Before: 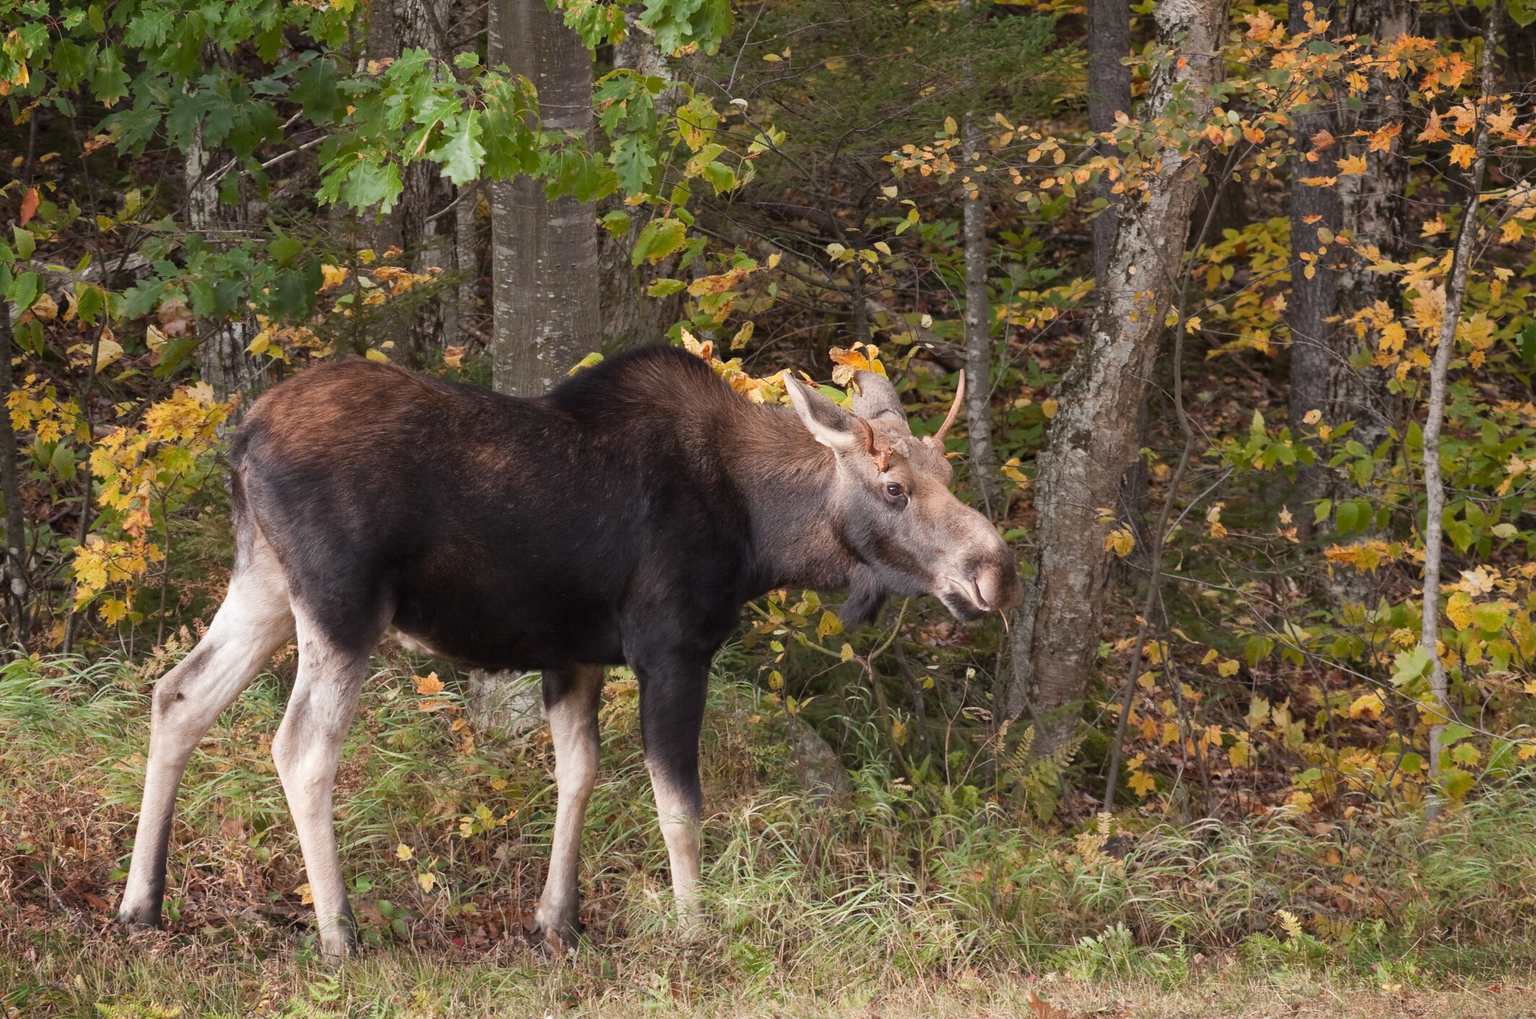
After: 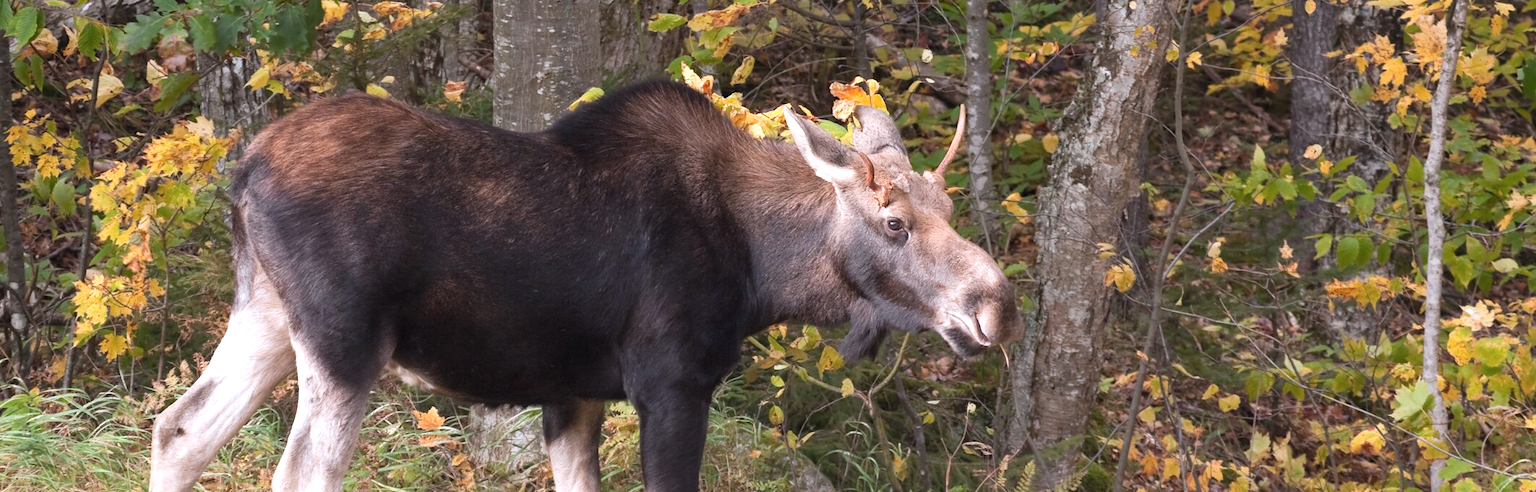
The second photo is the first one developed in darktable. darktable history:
crop and rotate: top 26.056%, bottom 25.543%
exposure: black level correction 0, exposure 0.5 EV, compensate exposure bias true, compensate highlight preservation false
color calibration: illuminant as shot in camera, x 0.358, y 0.373, temperature 4628.91 K
